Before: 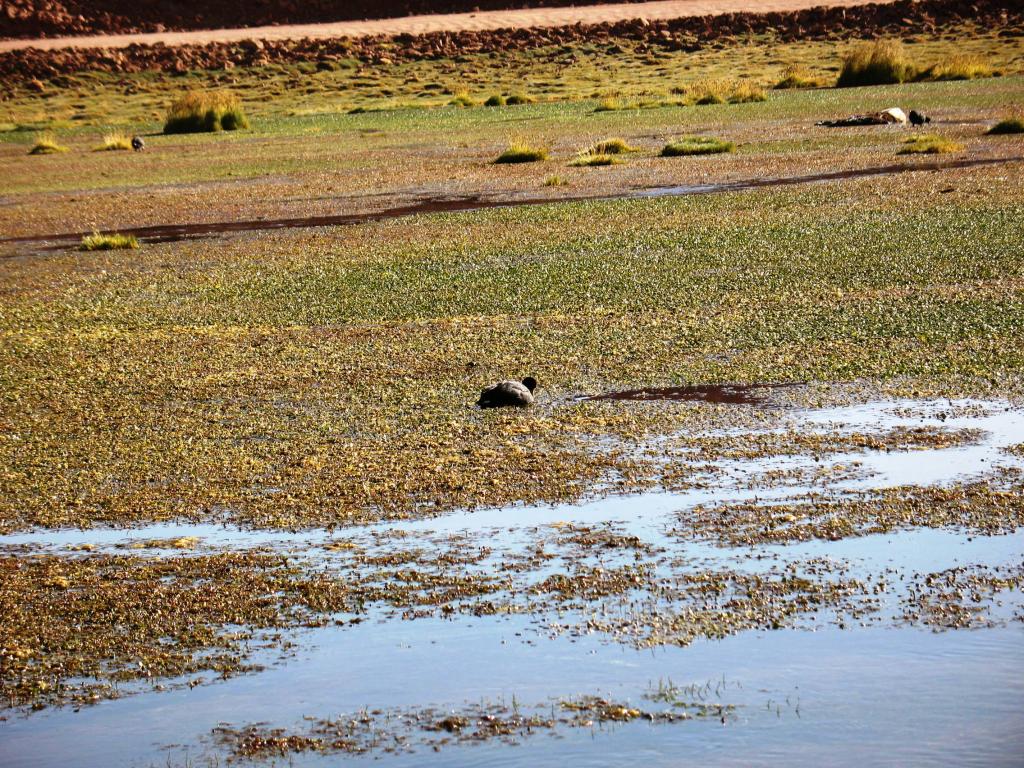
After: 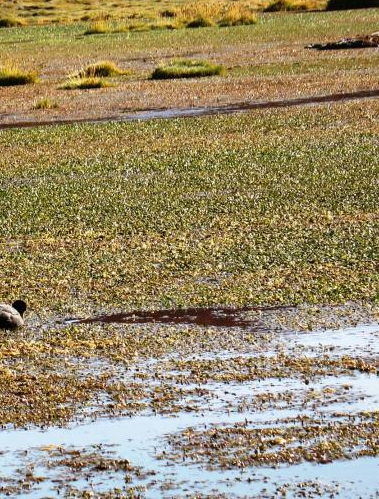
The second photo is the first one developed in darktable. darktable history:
crop and rotate: left 49.845%, top 10.143%, right 13.106%, bottom 24.805%
